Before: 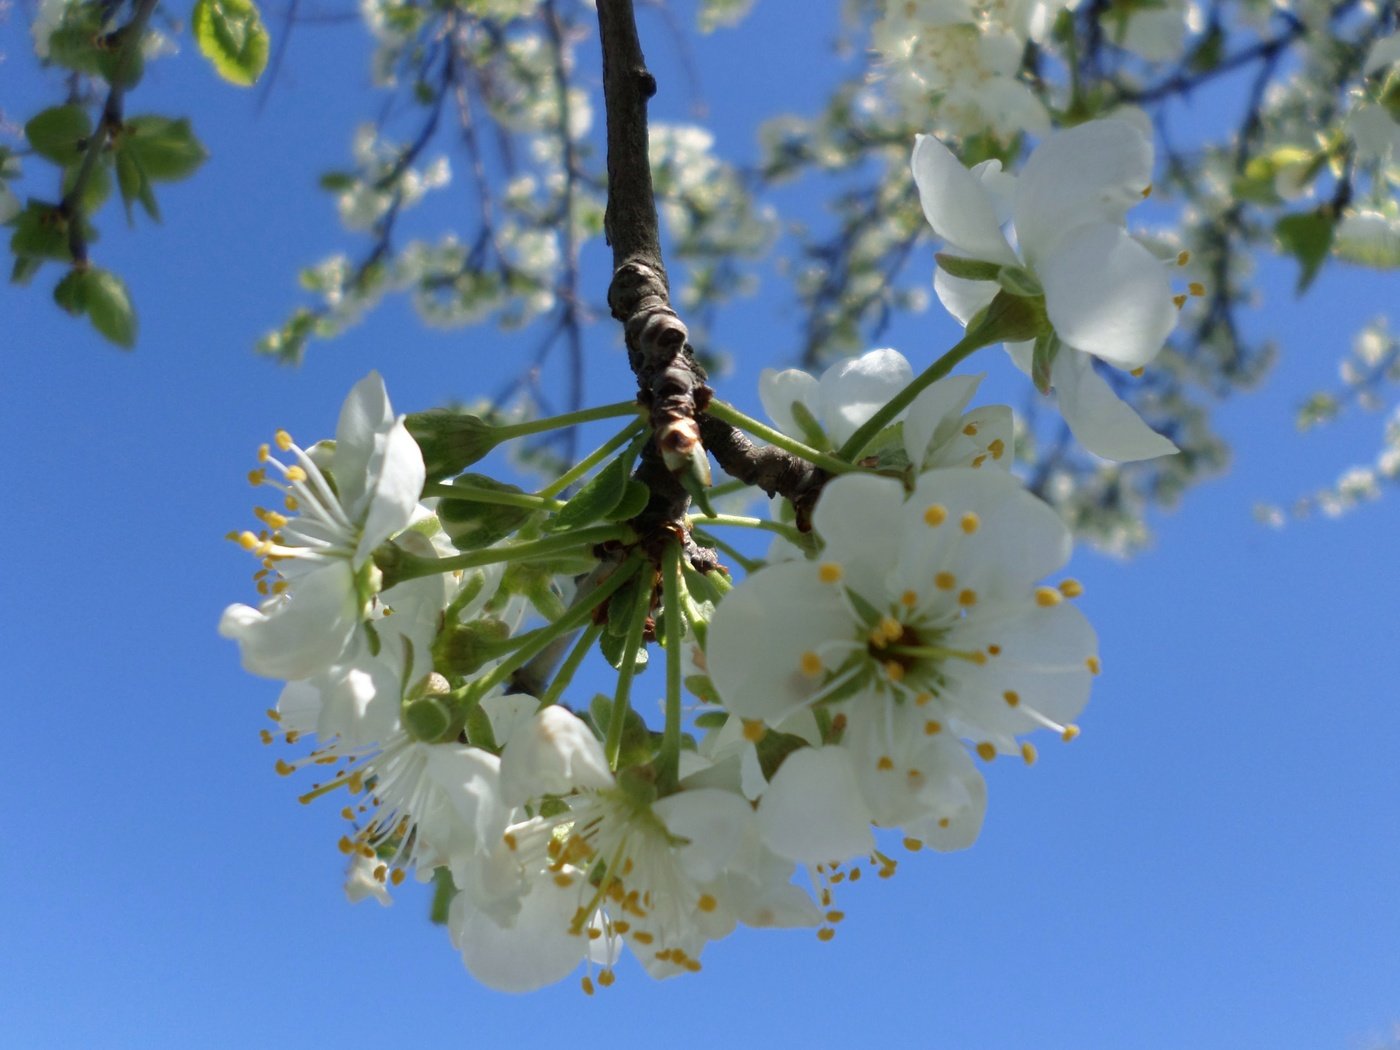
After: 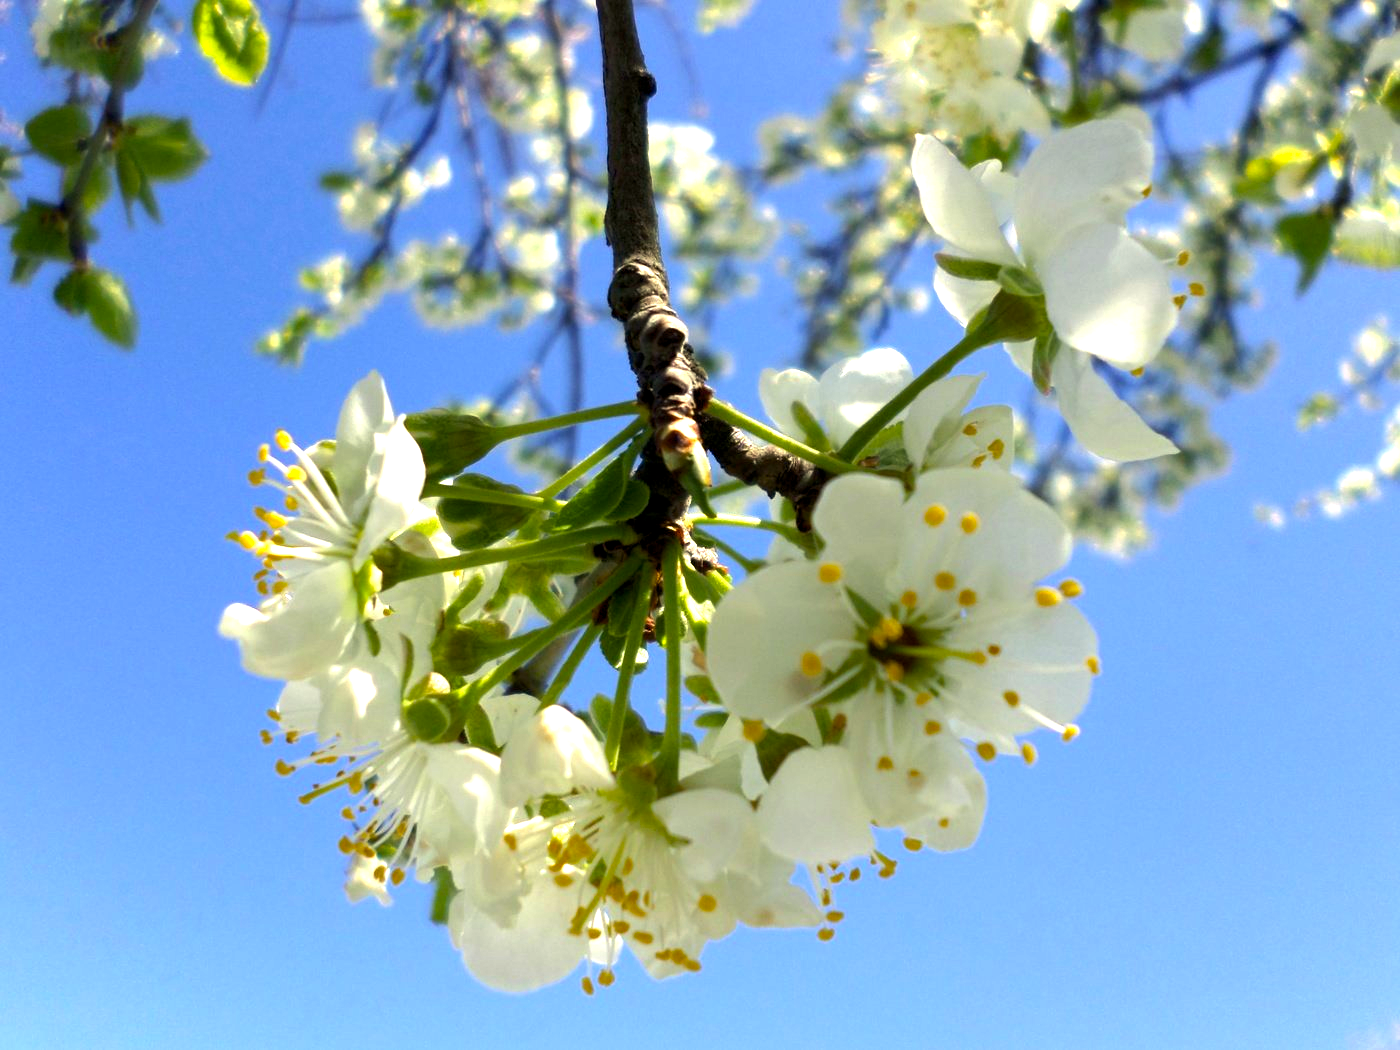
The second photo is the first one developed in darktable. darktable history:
exposure: exposure 0.495 EV, compensate exposure bias true, compensate highlight preservation false
color balance rgb: global offset › luminance -0.512%, perceptual saturation grading › global saturation 19.574%, perceptual brilliance grading › global brilliance -4.45%, perceptual brilliance grading › highlights 24.563%, perceptual brilliance grading › mid-tones 7.175%, perceptual brilliance grading › shadows -4.898%, global vibrance 19.143%
color correction: highlights a* 1.46, highlights b* 17.95
